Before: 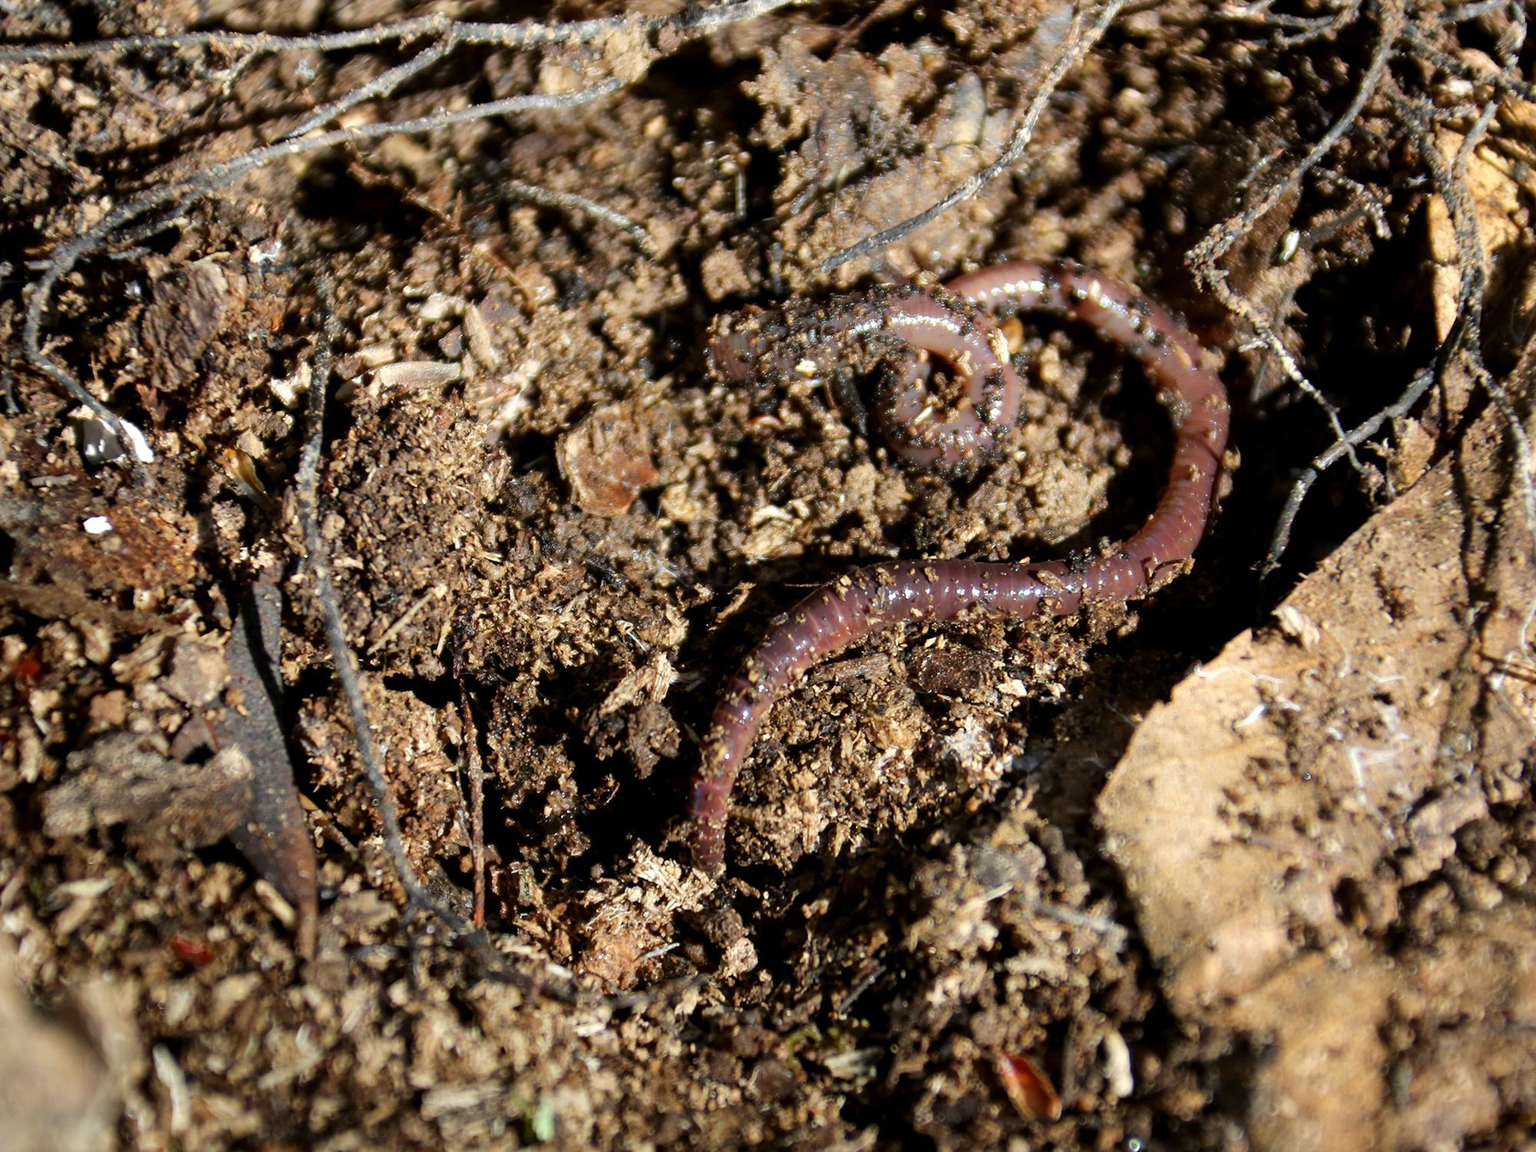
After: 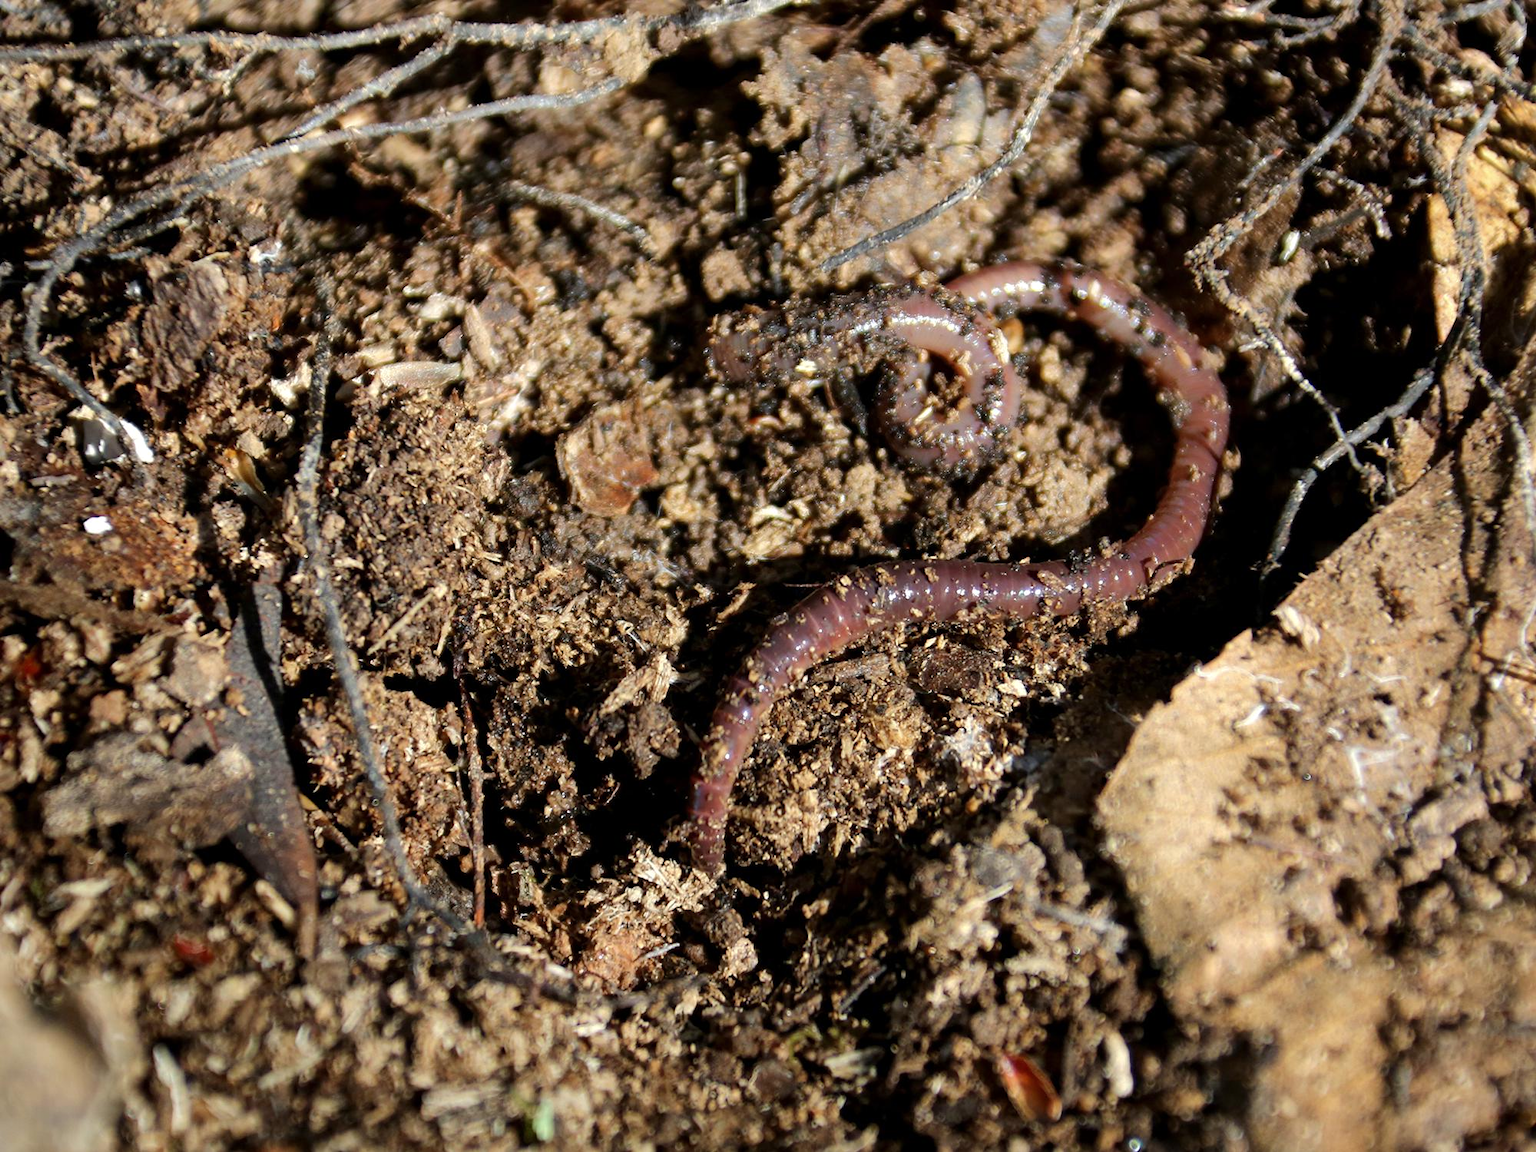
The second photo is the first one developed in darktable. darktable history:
shadows and highlights: shadows 9.84, white point adjustment 0.85, highlights -39.61
